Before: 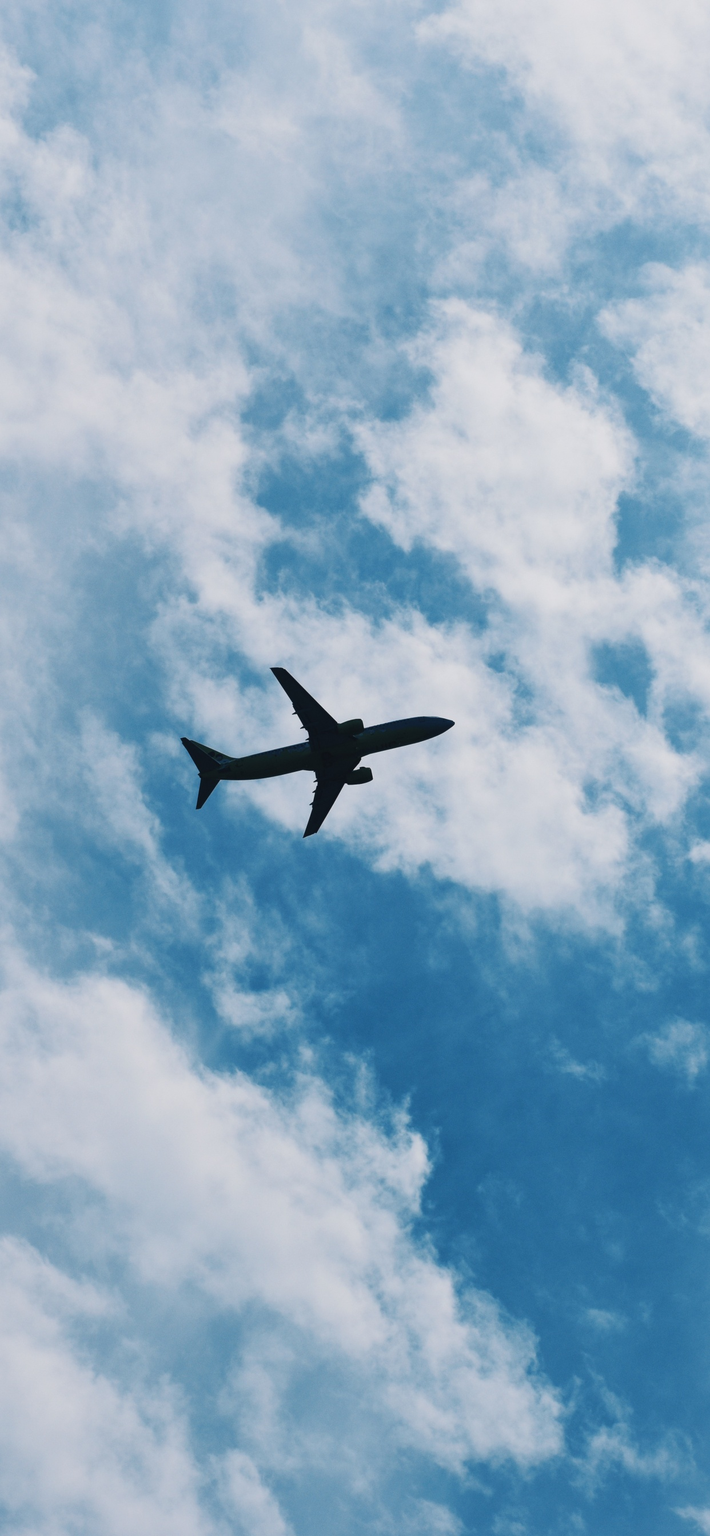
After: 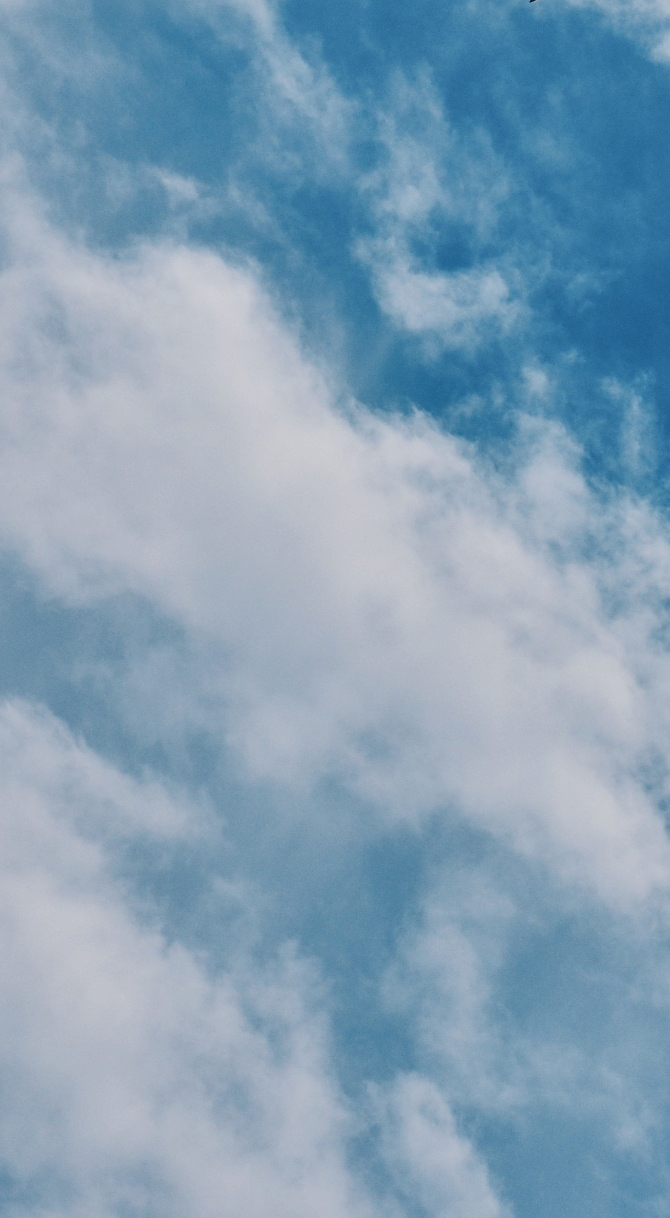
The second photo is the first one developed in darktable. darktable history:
shadows and highlights: shadows 22.29, highlights -48.76, soften with gaussian
crop and rotate: top 54.483%, right 46.01%, bottom 0.182%
sharpen: amount 0.212
